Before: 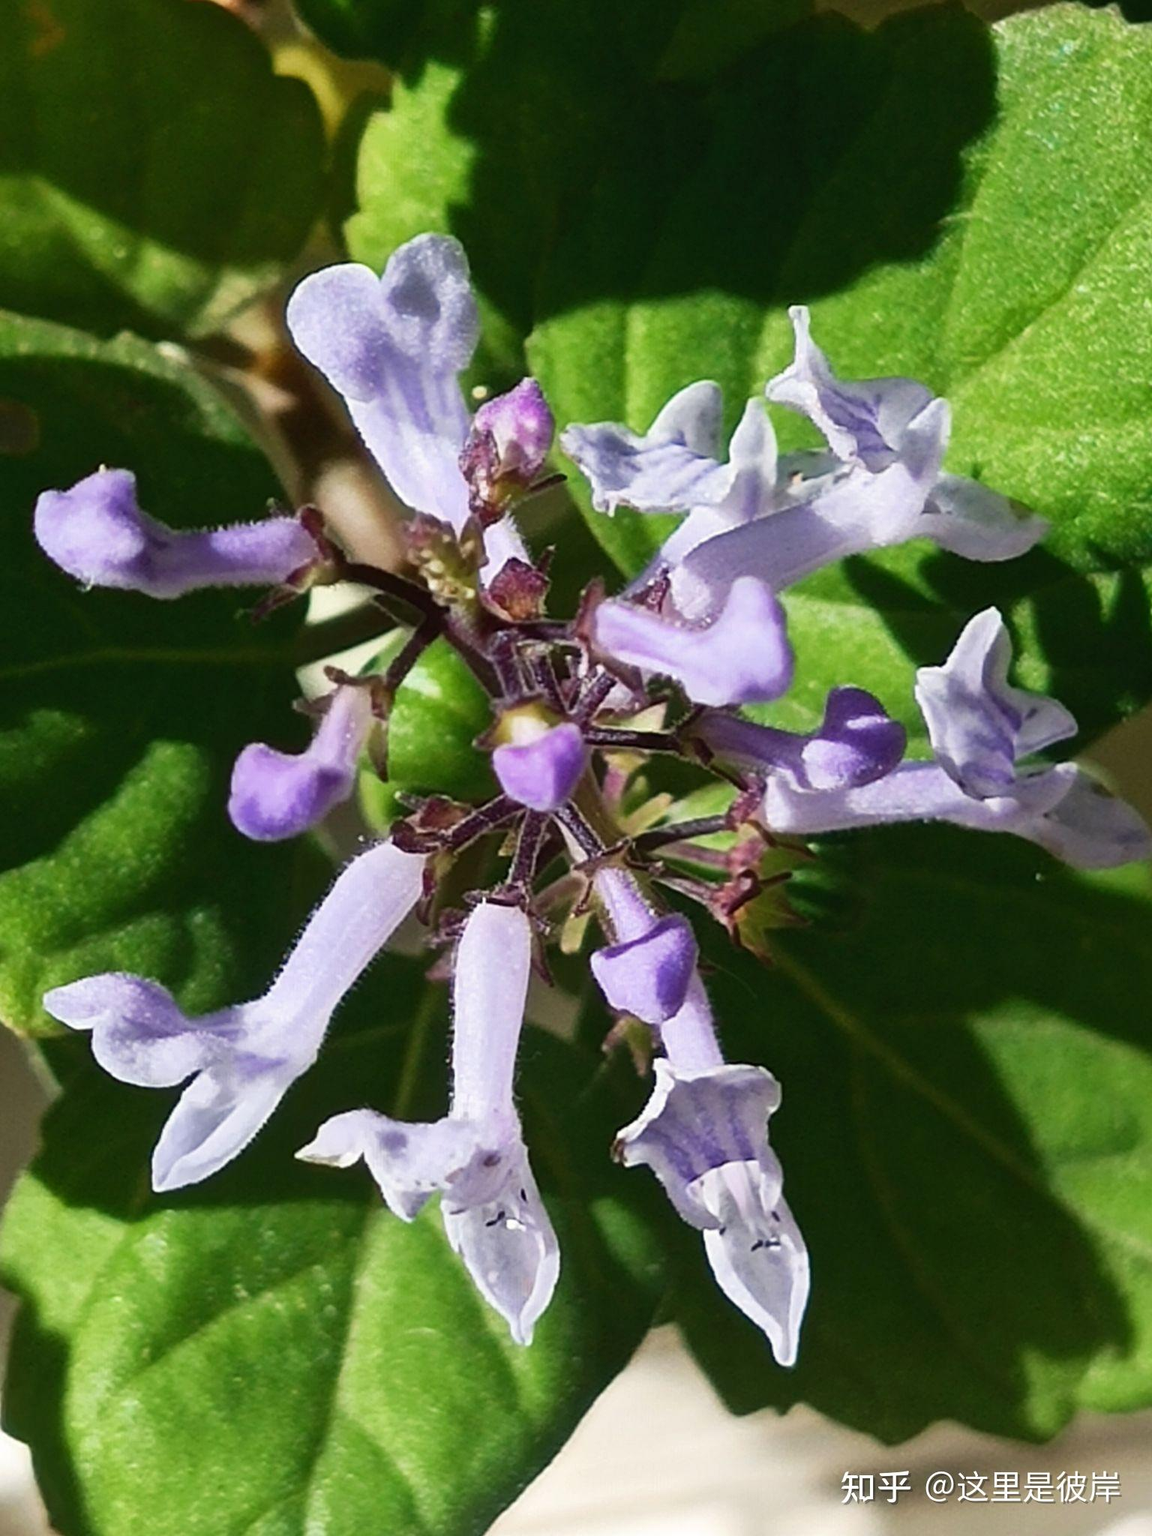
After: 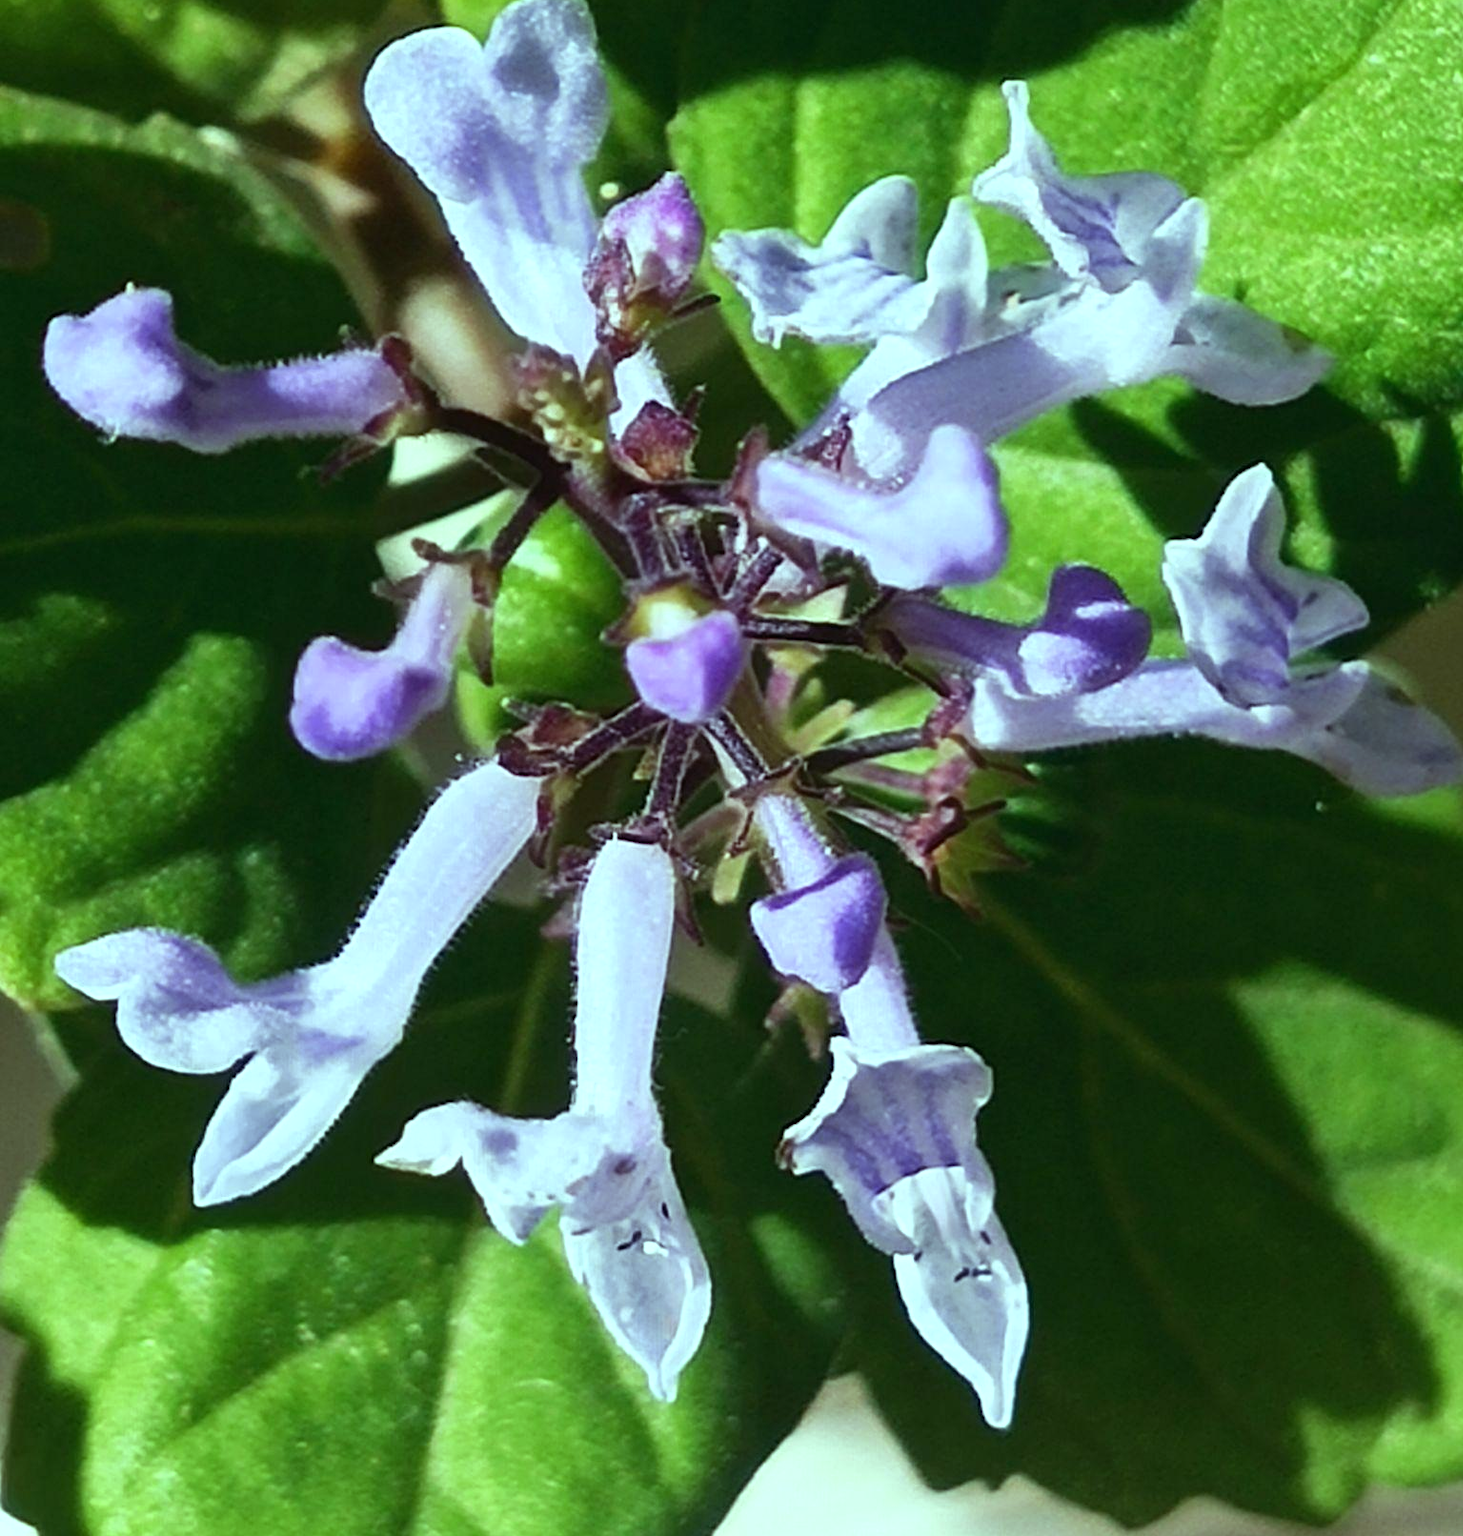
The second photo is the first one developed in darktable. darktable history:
color balance: mode lift, gamma, gain (sRGB), lift [0.997, 0.979, 1.021, 1.011], gamma [1, 1.084, 0.916, 0.998], gain [1, 0.87, 1.13, 1.101], contrast 4.55%, contrast fulcrum 38.24%, output saturation 104.09%
crop and rotate: top 15.774%, bottom 5.506%
